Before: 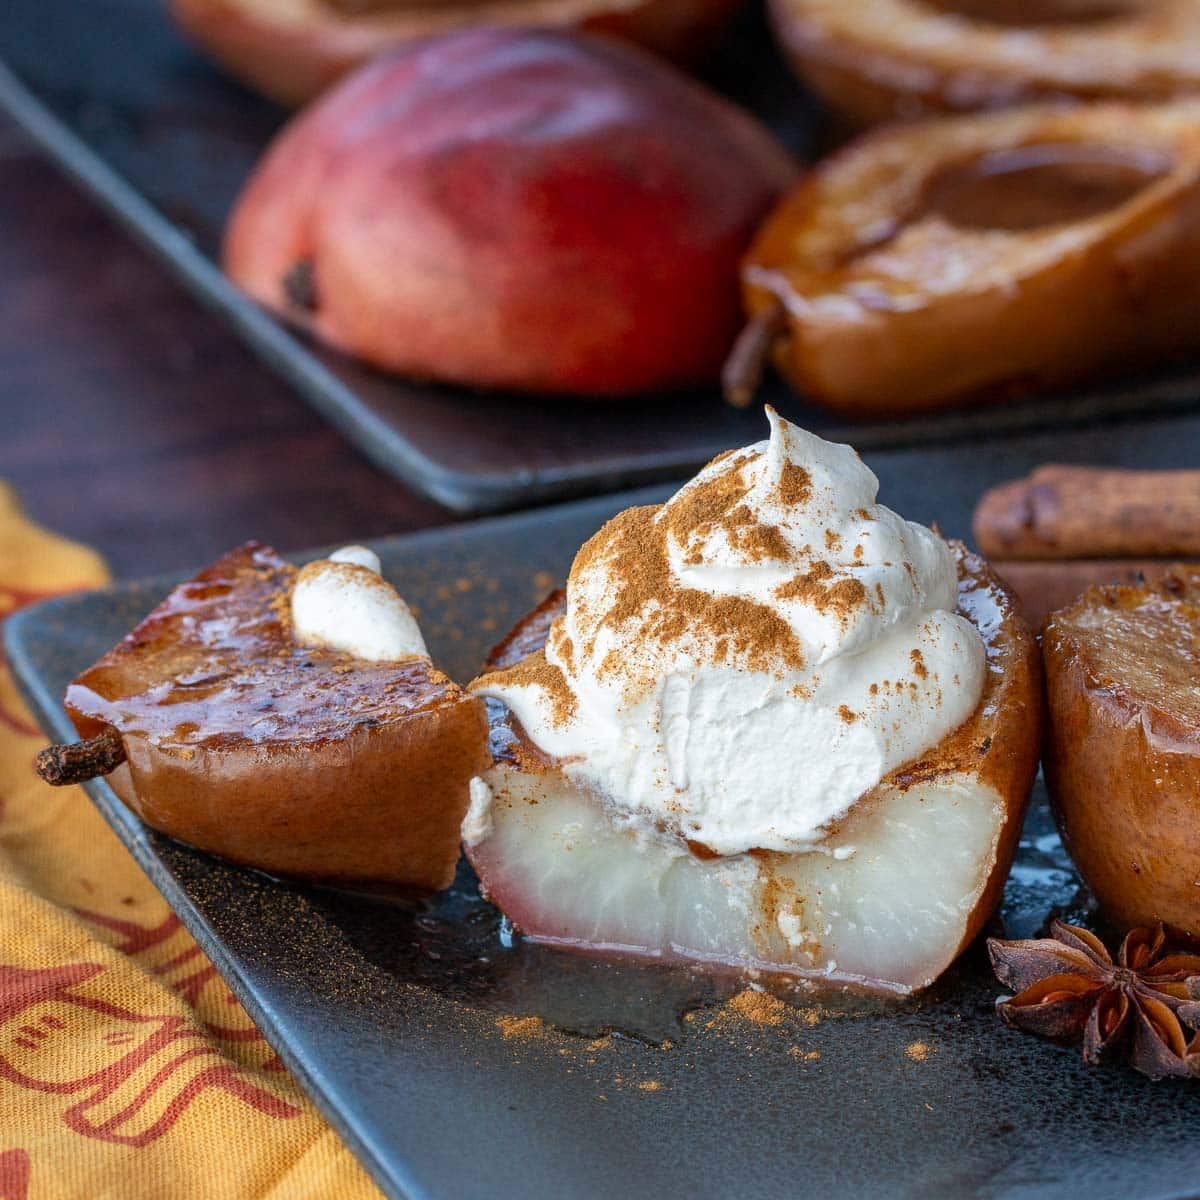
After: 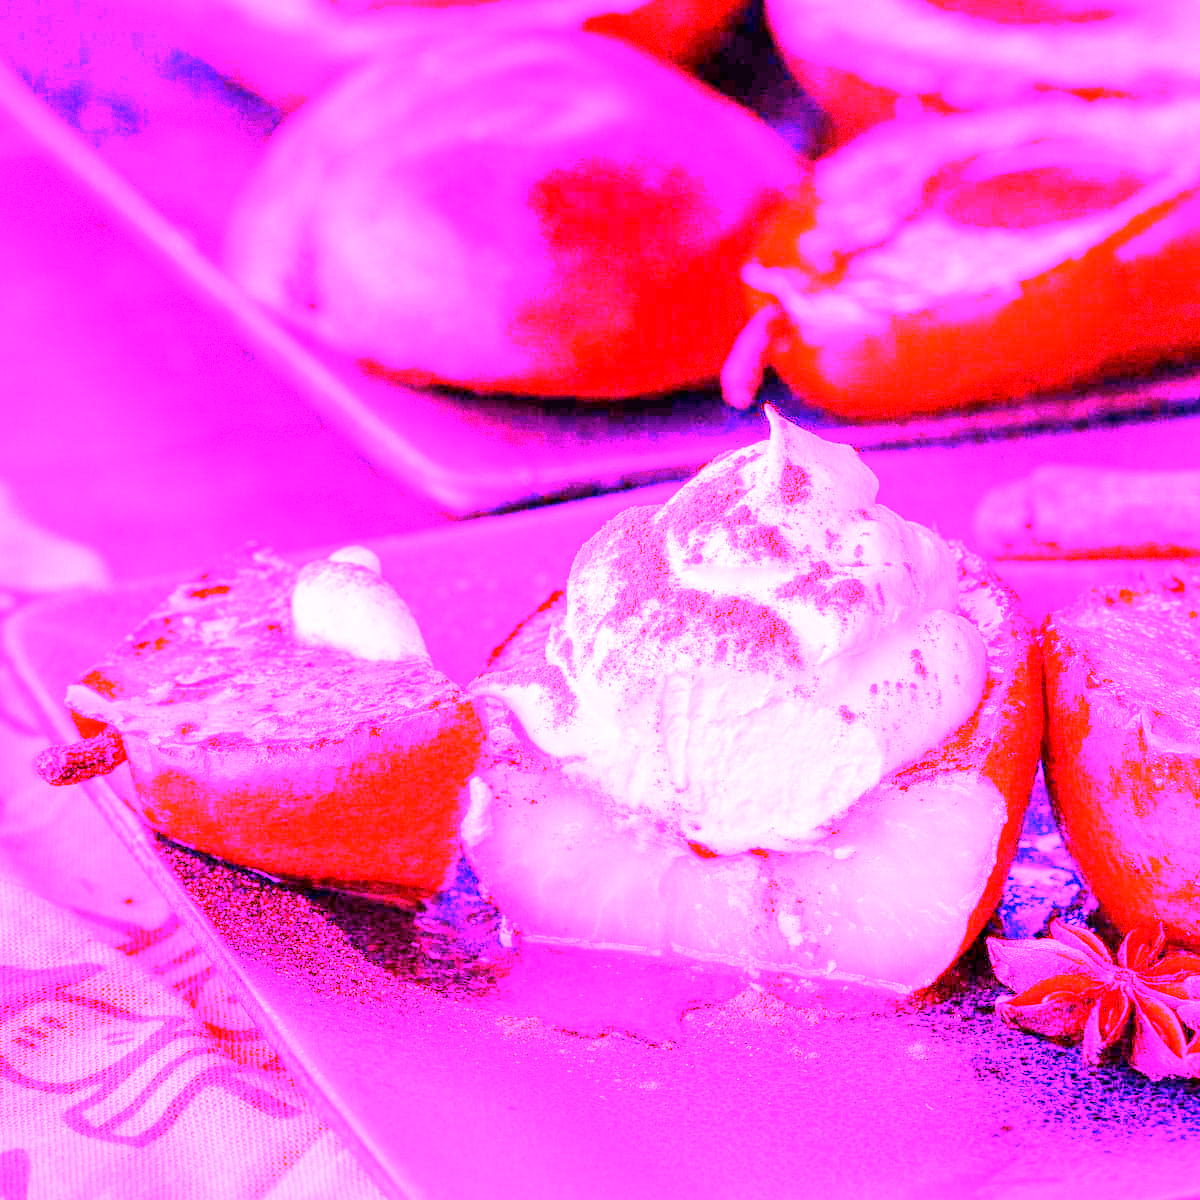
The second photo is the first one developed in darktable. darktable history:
grain: coarseness 0.09 ISO, strength 10%
white balance: red 8, blue 8
